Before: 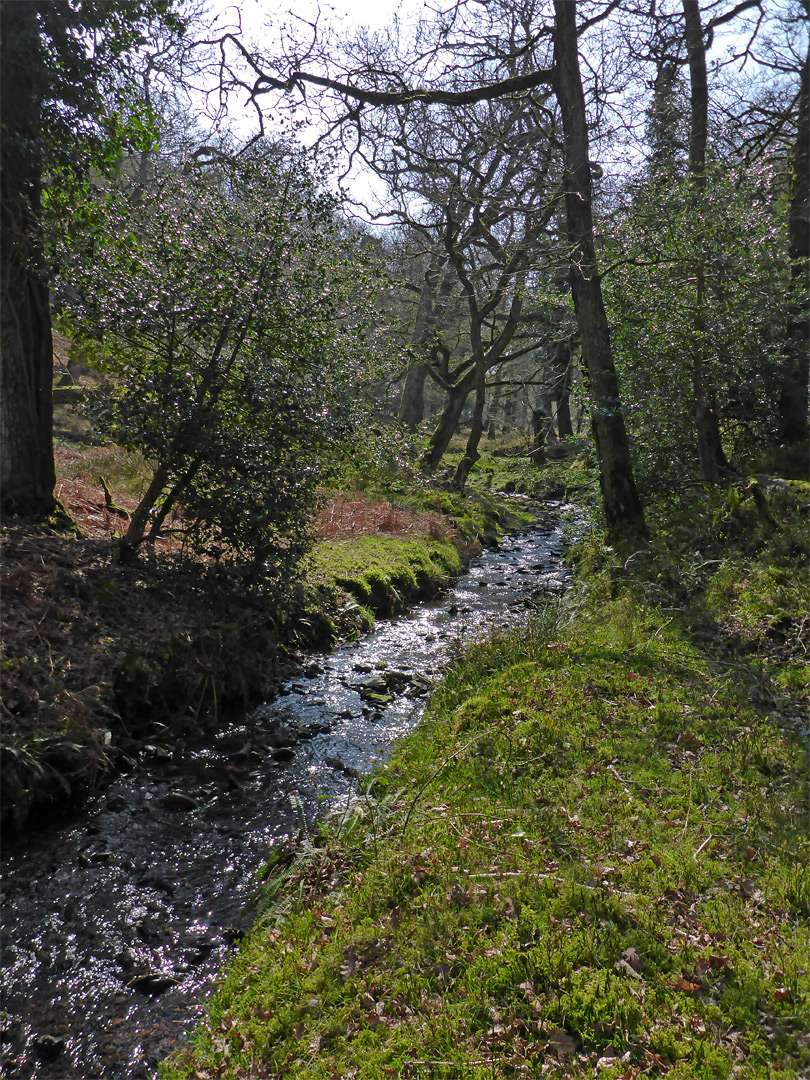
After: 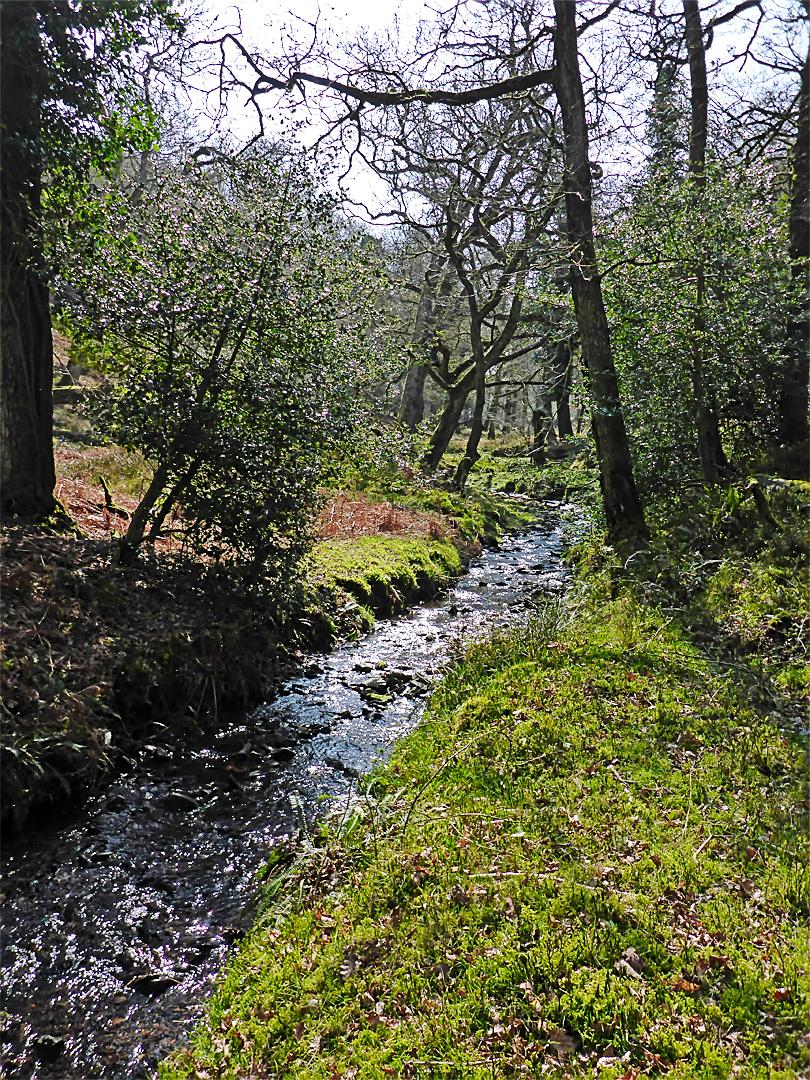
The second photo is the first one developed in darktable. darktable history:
base curve: curves: ch0 [(0, 0) (0.028, 0.03) (0.121, 0.232) (0.46, 0.748) (0.859, 0.968) (1, 1)], preserve colors none
sharpen: radius 1.922
